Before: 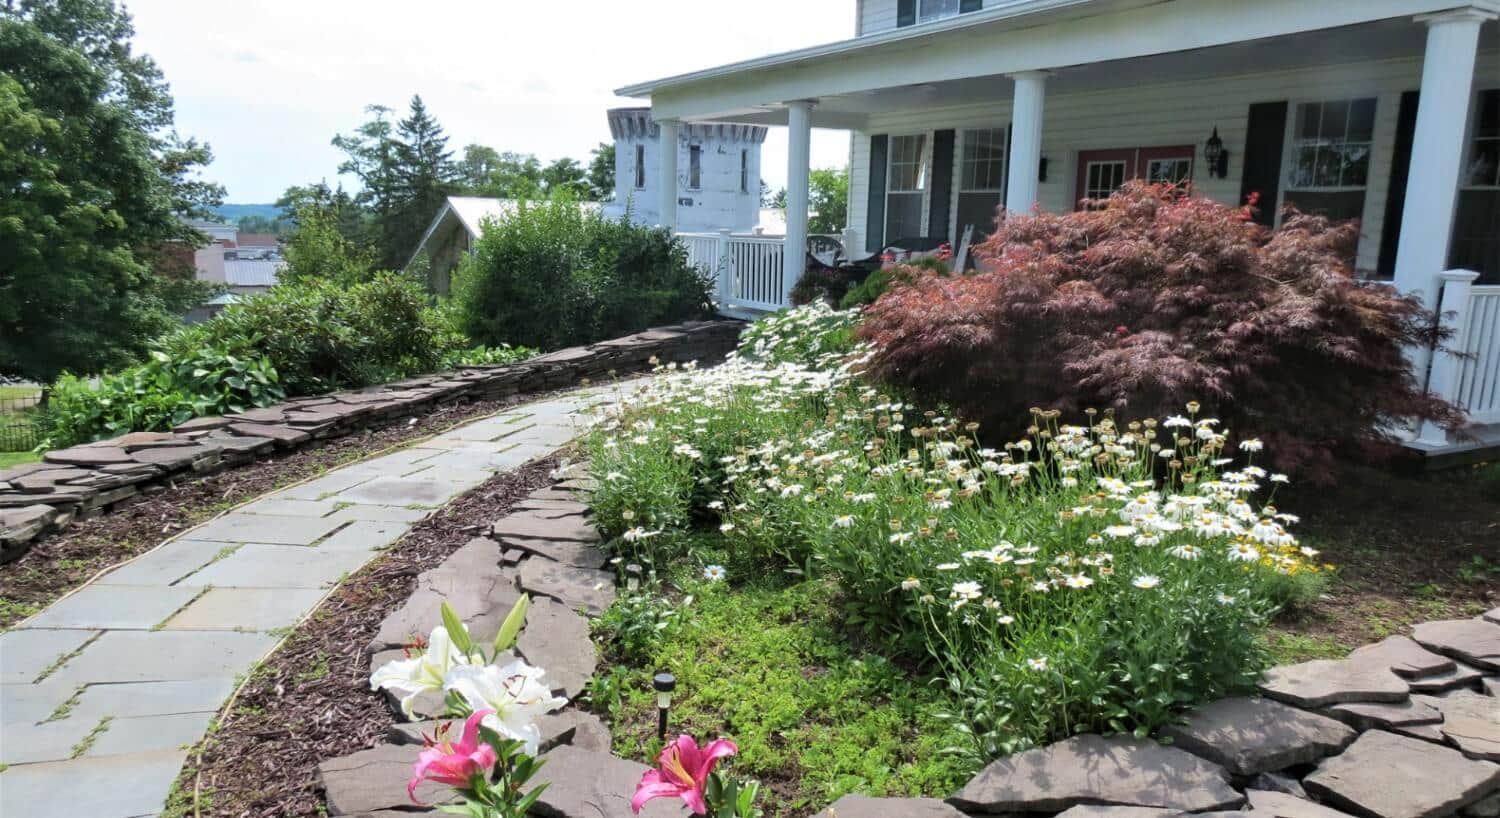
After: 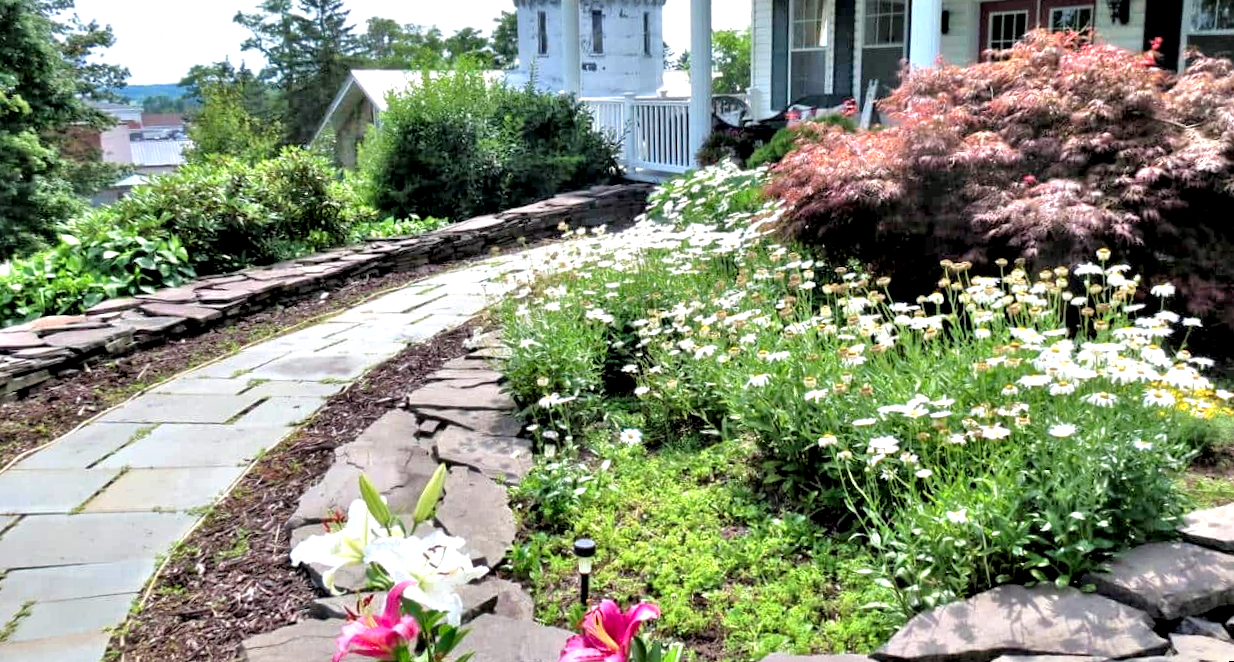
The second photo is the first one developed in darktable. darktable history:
tone equalizer: -7 EV 0.15 EV, -6 EV 0.6 EV, -5 EV 1.15 EV, -4 EV 1.33 EV, -3 EV 1.15 EV, -2 EV 0.6 EV, -1 EV 0.15 EV, mask exposure compensation -0.5 EV
rotate and perspective: rotation -2°, crop left 0.022, crop right 0.978, crop top 0.049, crop bottom 0.951
crop and rotate: left 4.842%, top 15.51%, right 10.668%
contrast equalizer: octaves 7, y [[0.6 ×6], [0.55 ×6], [0 ×6], [0 ×6], [0 ×6]]
